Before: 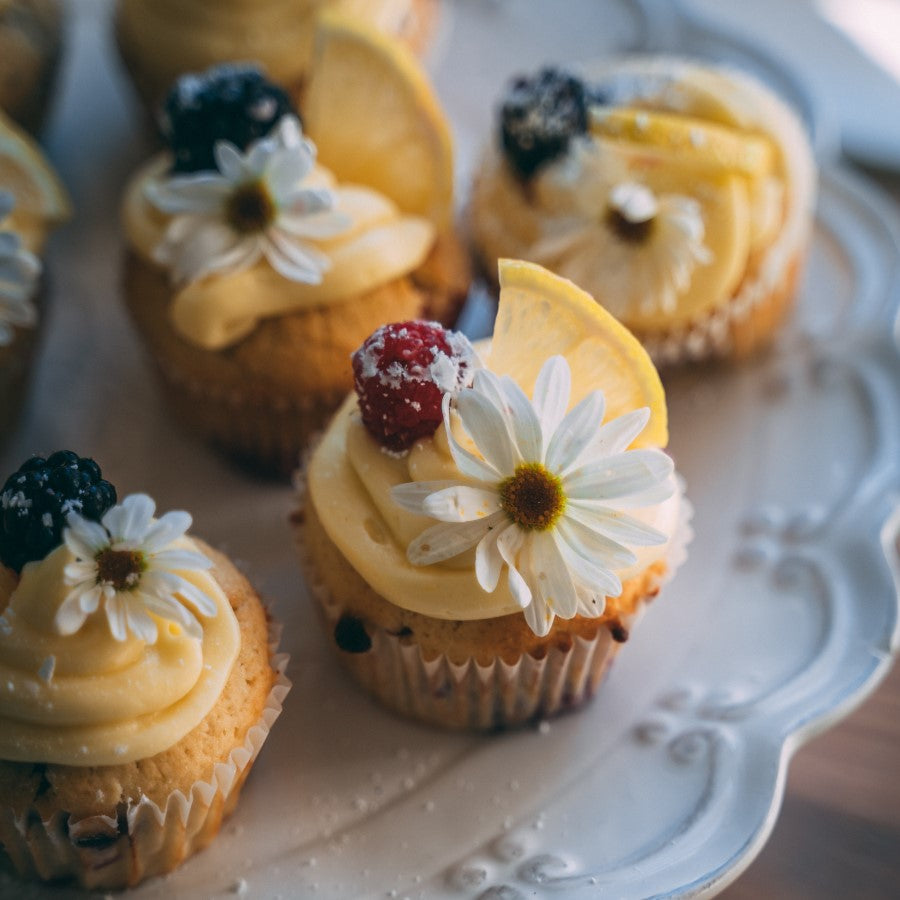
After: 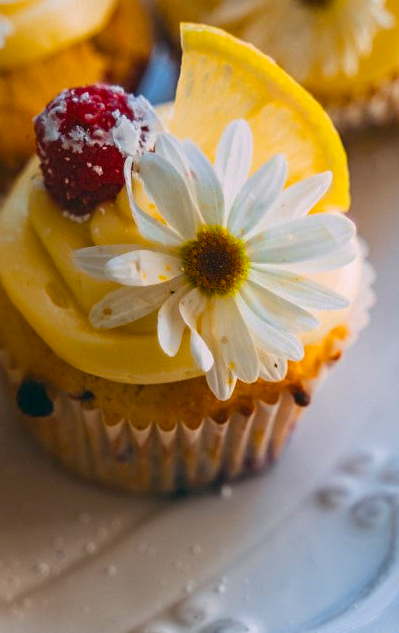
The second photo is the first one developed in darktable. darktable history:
color balance rgb: linear chroma grading › global chroma 15%, perceptual saturation grading › global saturation 30%
crop: left 35.432%, top 26.233%, right 20.145%, bottom 3.432%
sharpen: amount 0.2
